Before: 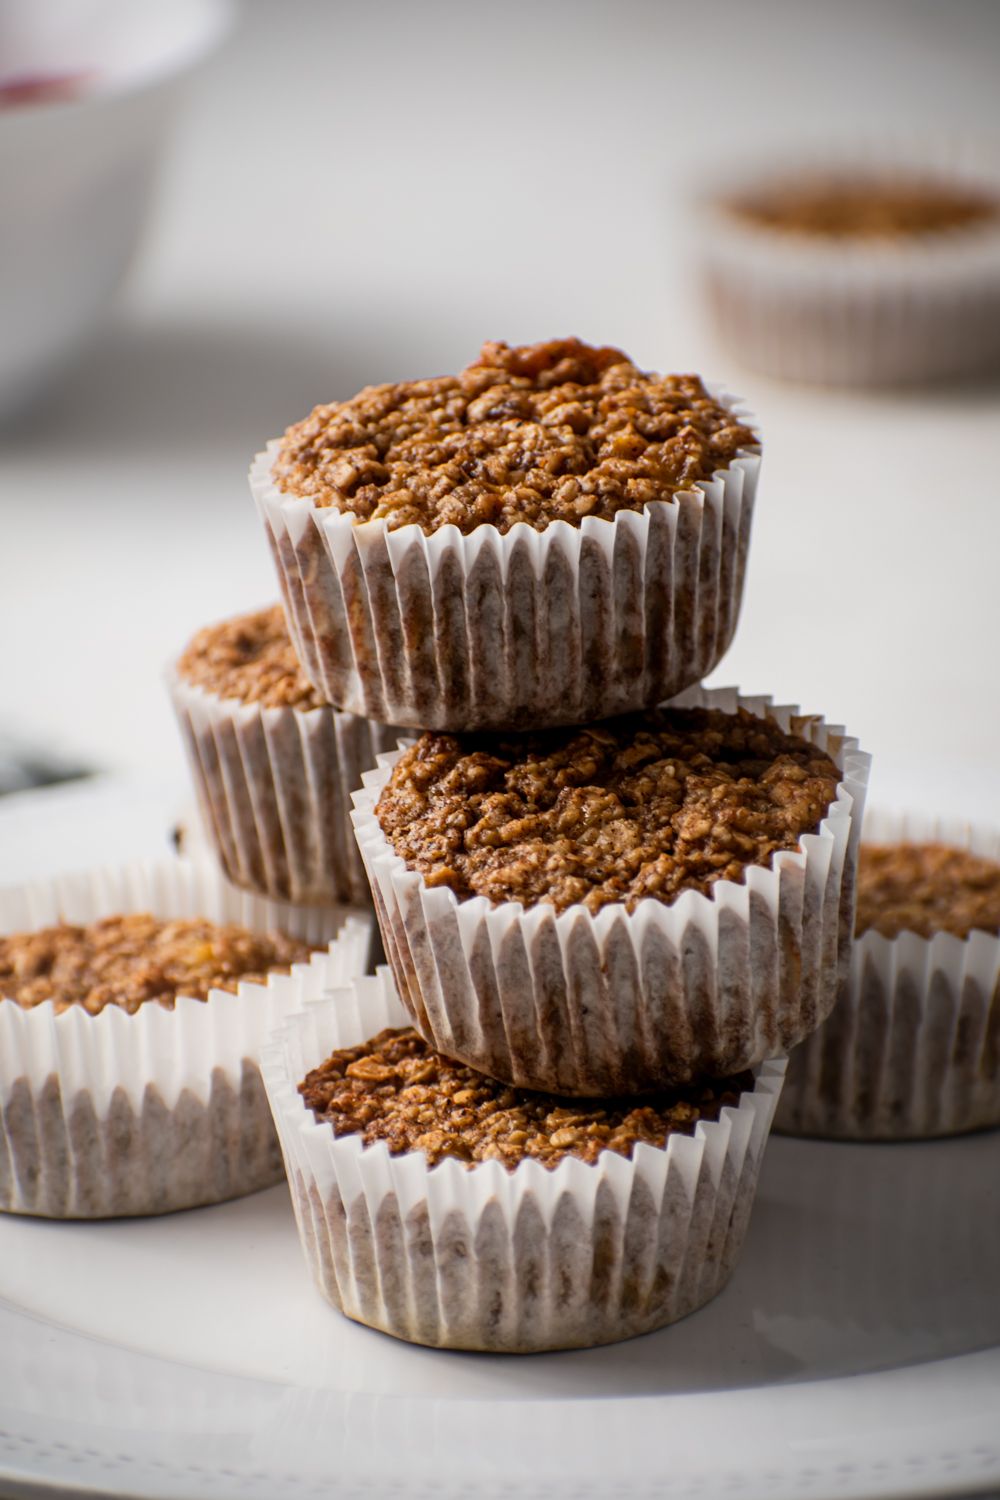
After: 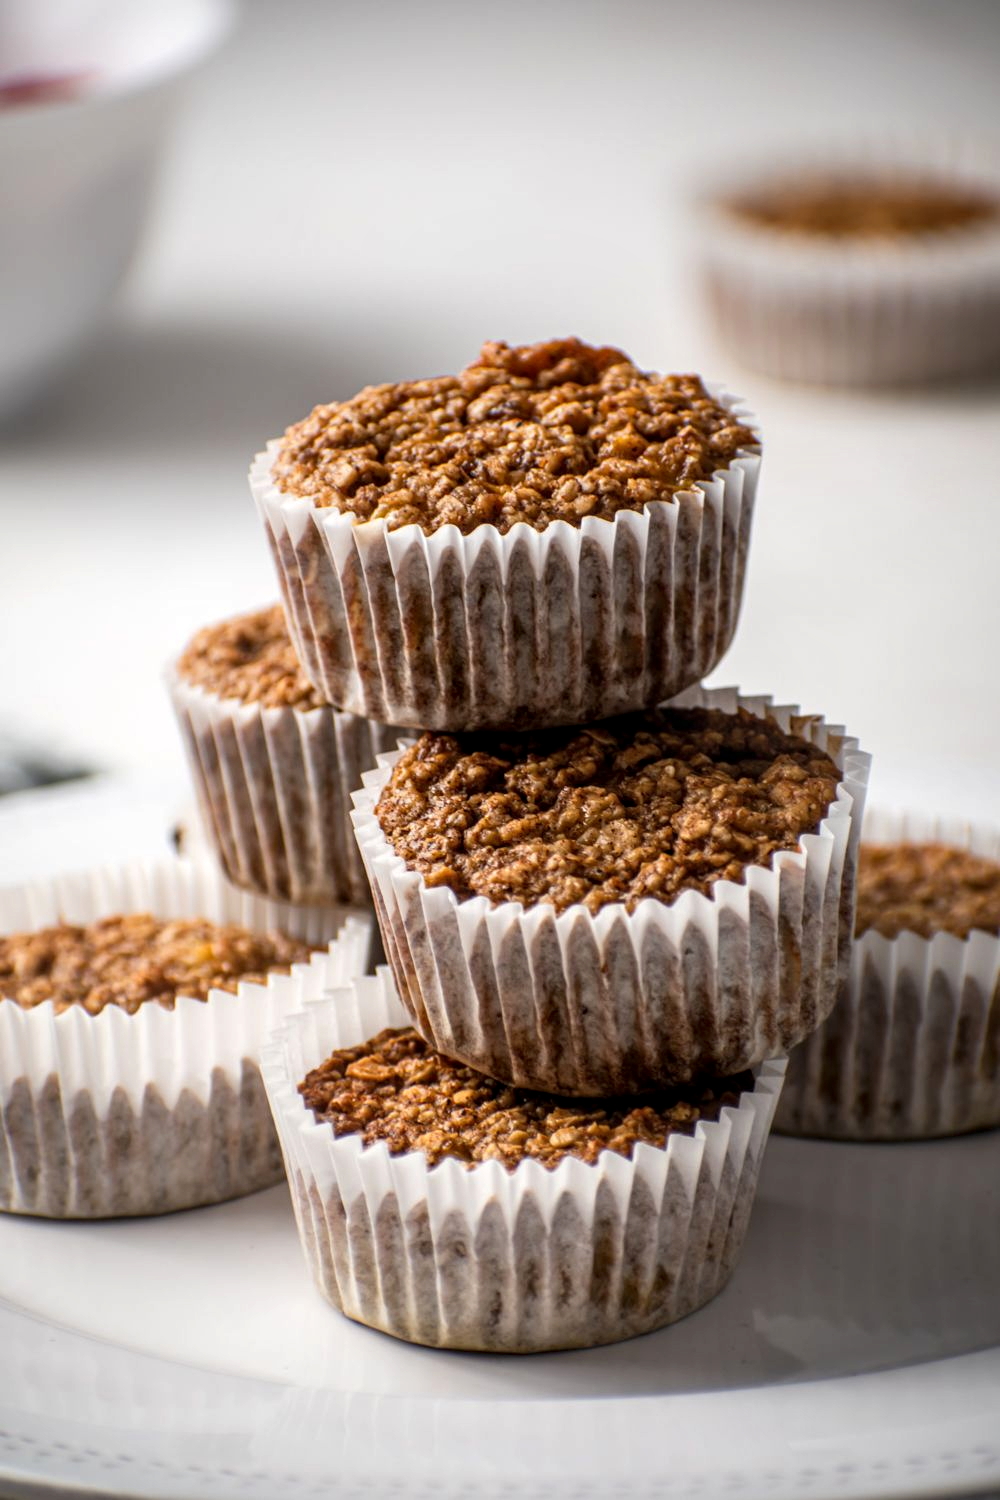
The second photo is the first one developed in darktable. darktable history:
exposure: exposure 0.217 EV, compensate highlight preservation false
local contrast: on, module defaults
